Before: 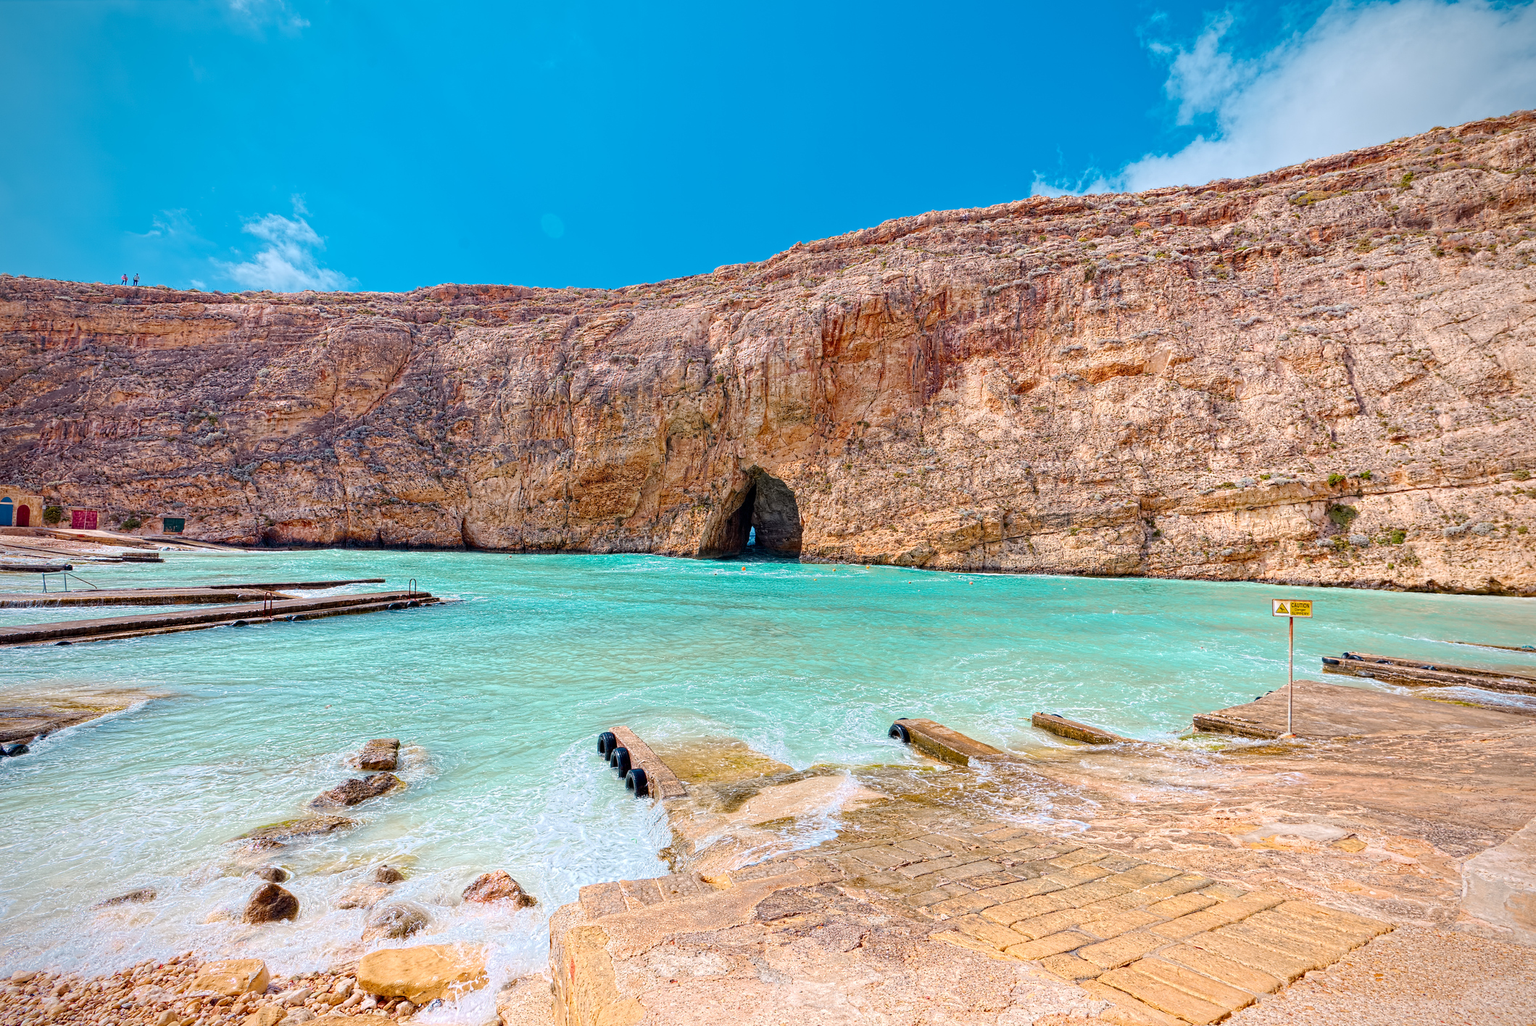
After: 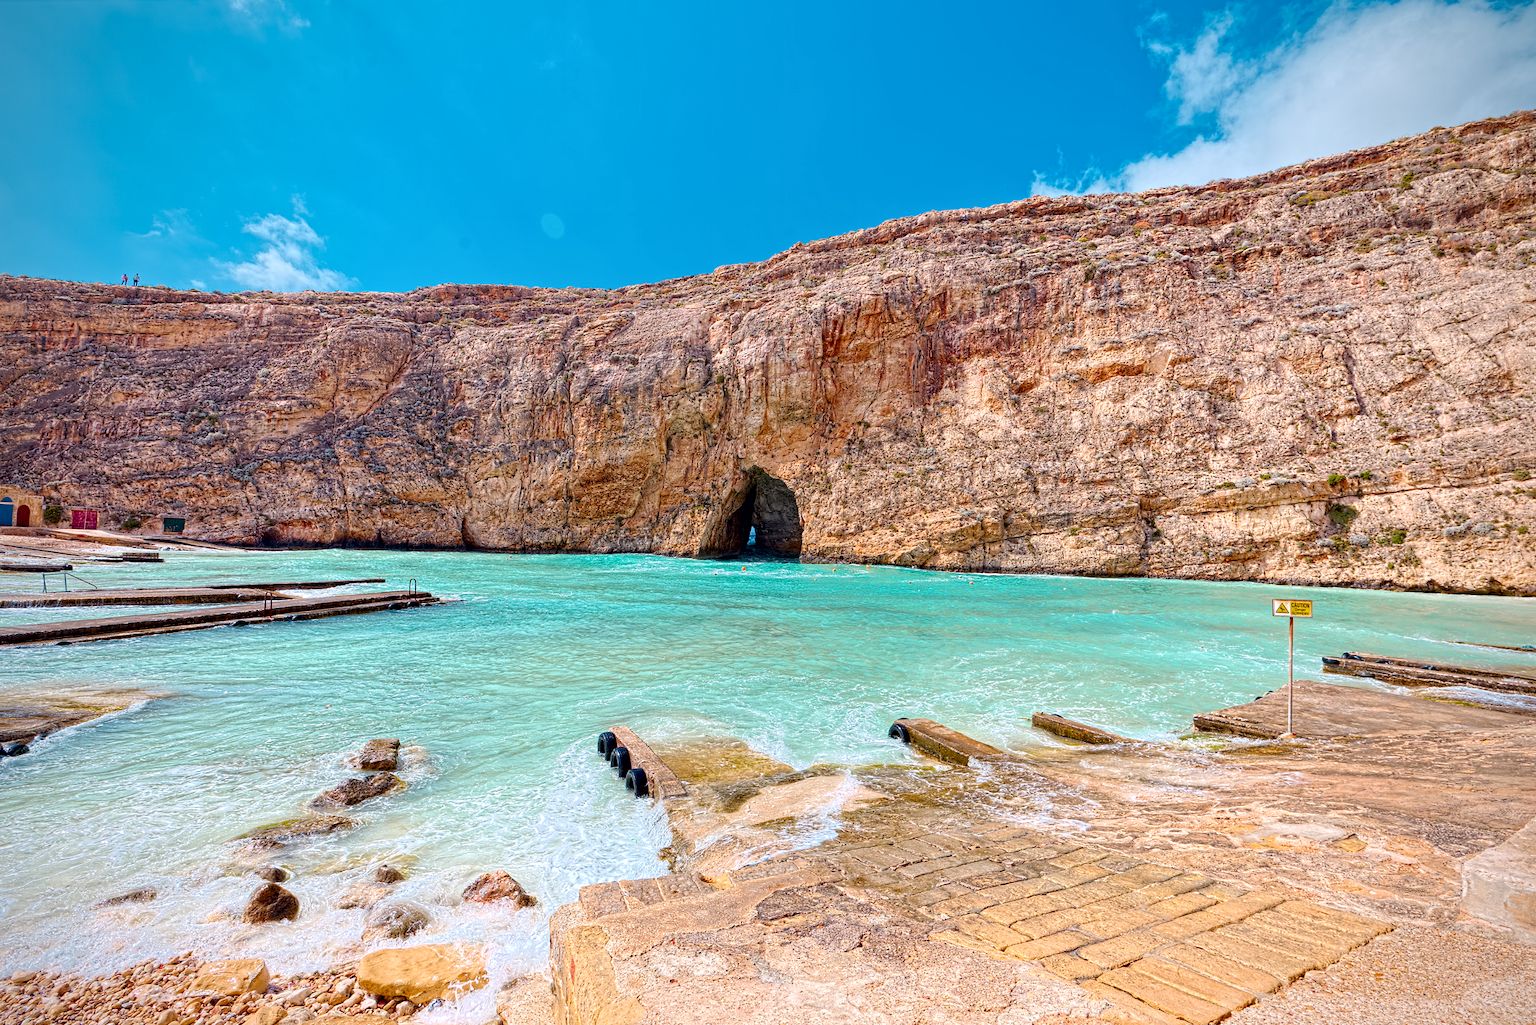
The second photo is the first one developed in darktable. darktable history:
local contrast: mode bilateral grid, contrast 20, coarseness 51, detail 119%, midtone range 0.2
contrast equalizer: octaves 7, y [[0.6 ×6], [0.55 ×6], [0 ×6], [0 ×6], [0 ×6]], mix 0.154
